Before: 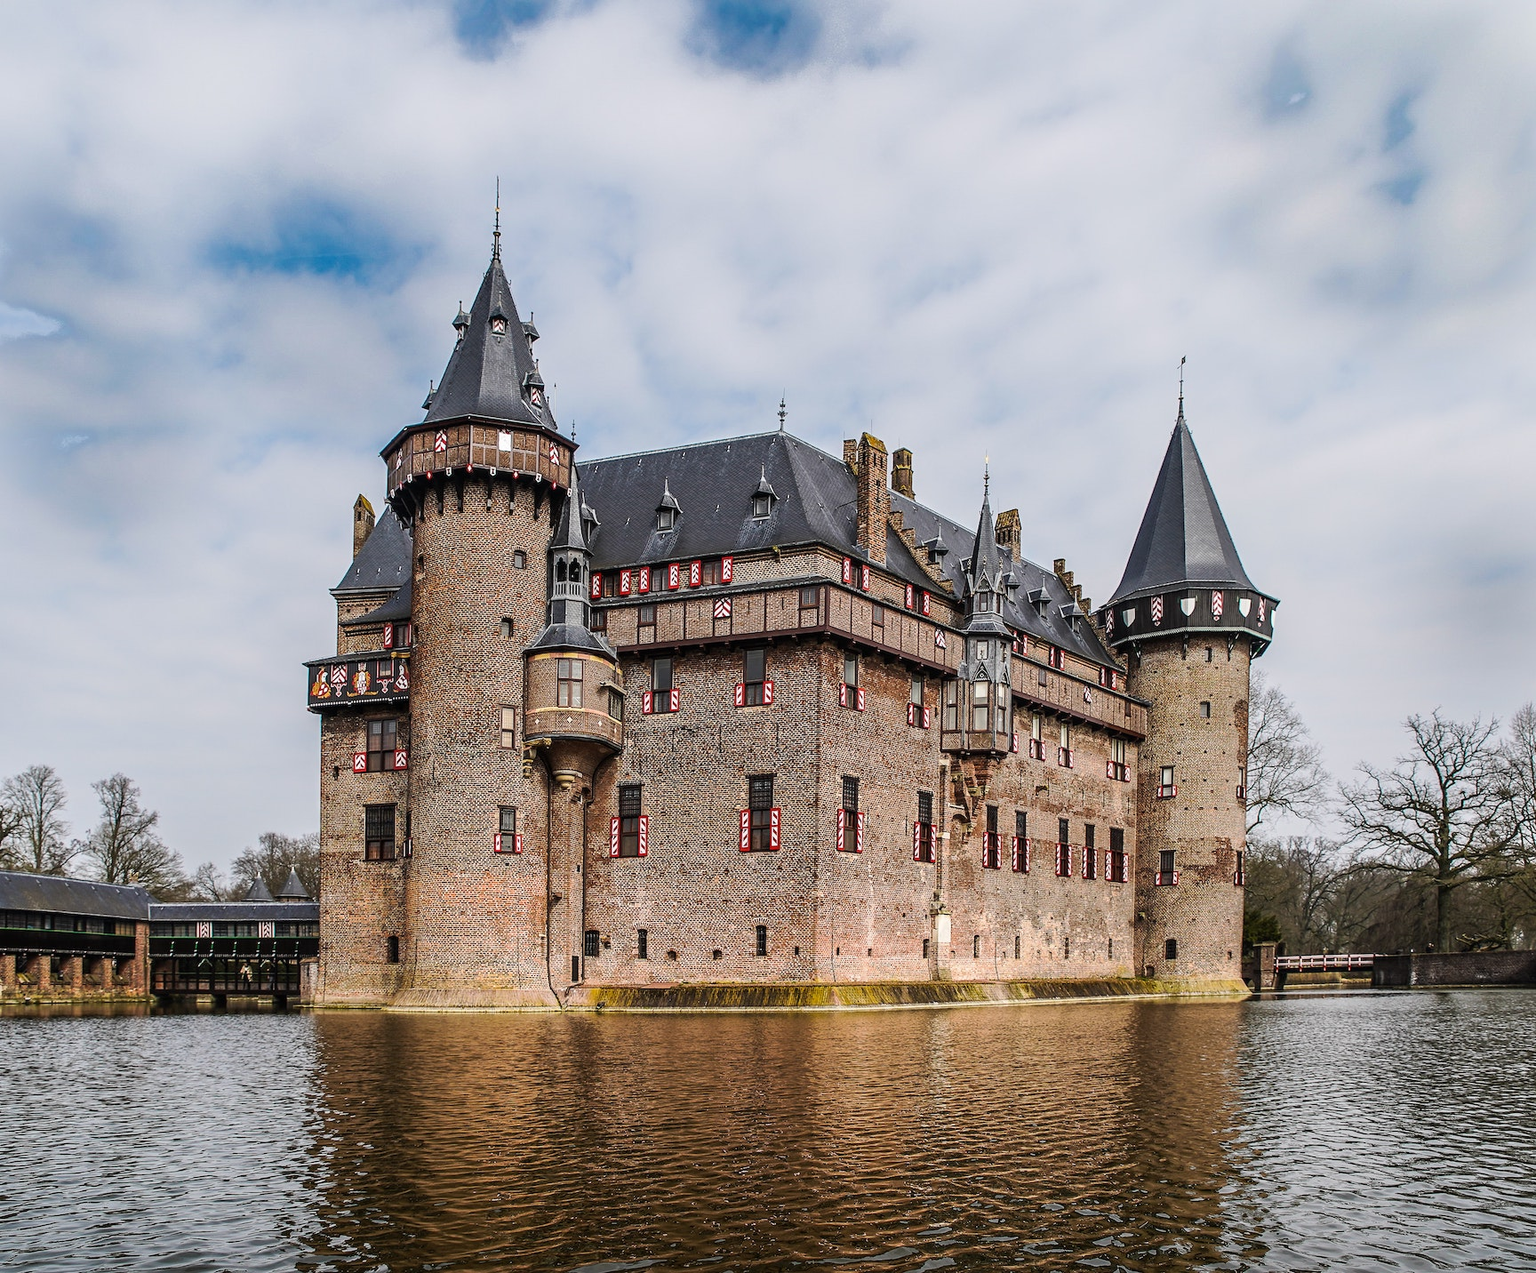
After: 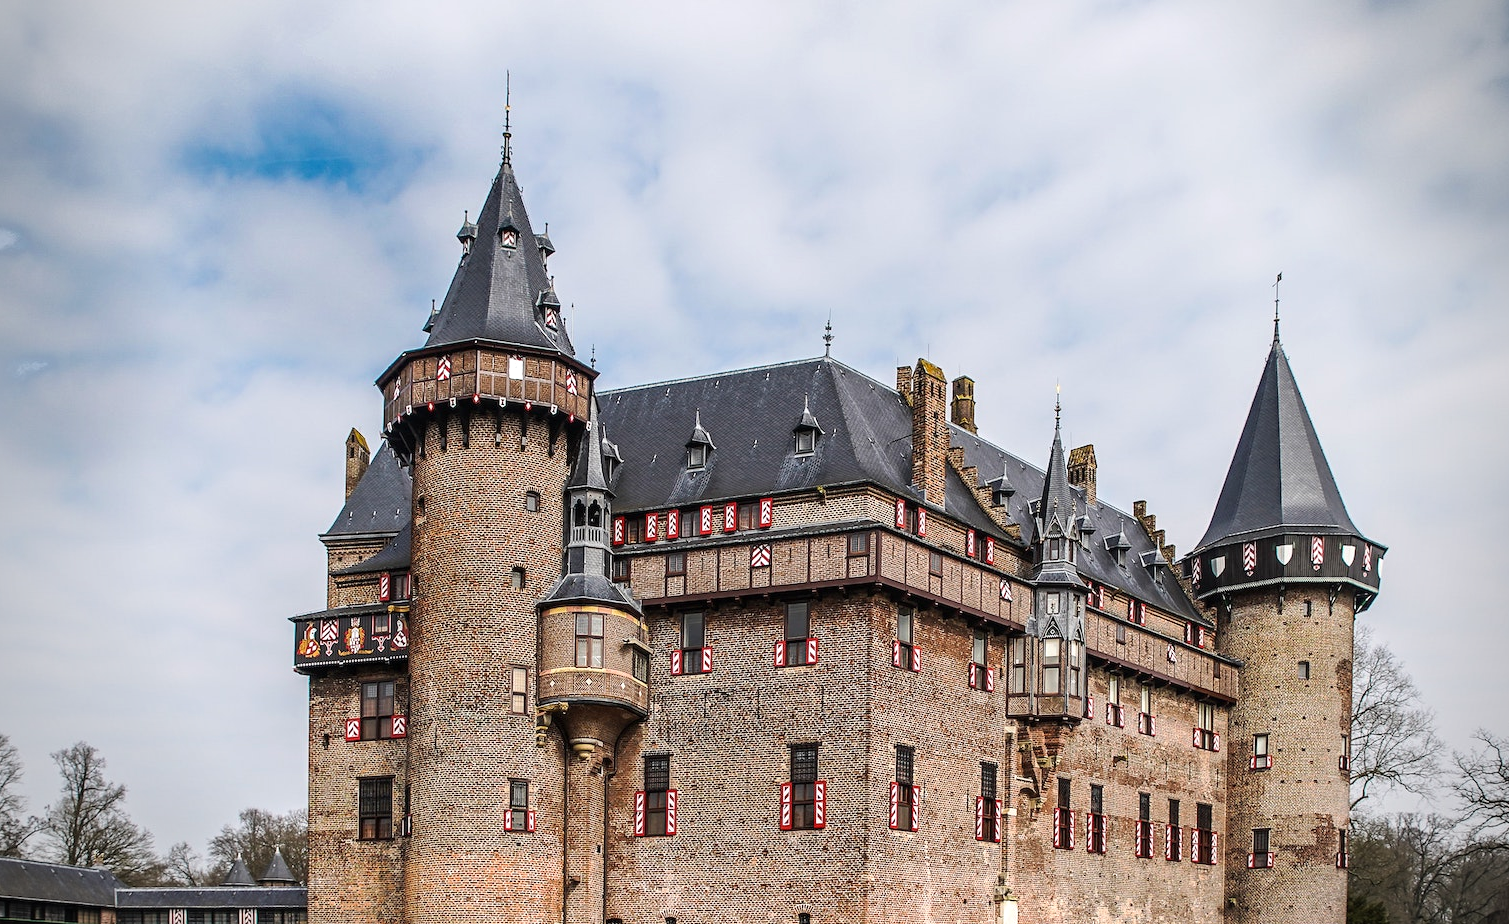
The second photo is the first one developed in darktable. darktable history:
crop: left 3.015%, top 8.969%, right 9.647%, bottom 26.457%
vignetting: on, module defaults
exposure: exposure 0.217 EV, compensate highlight preservation false
